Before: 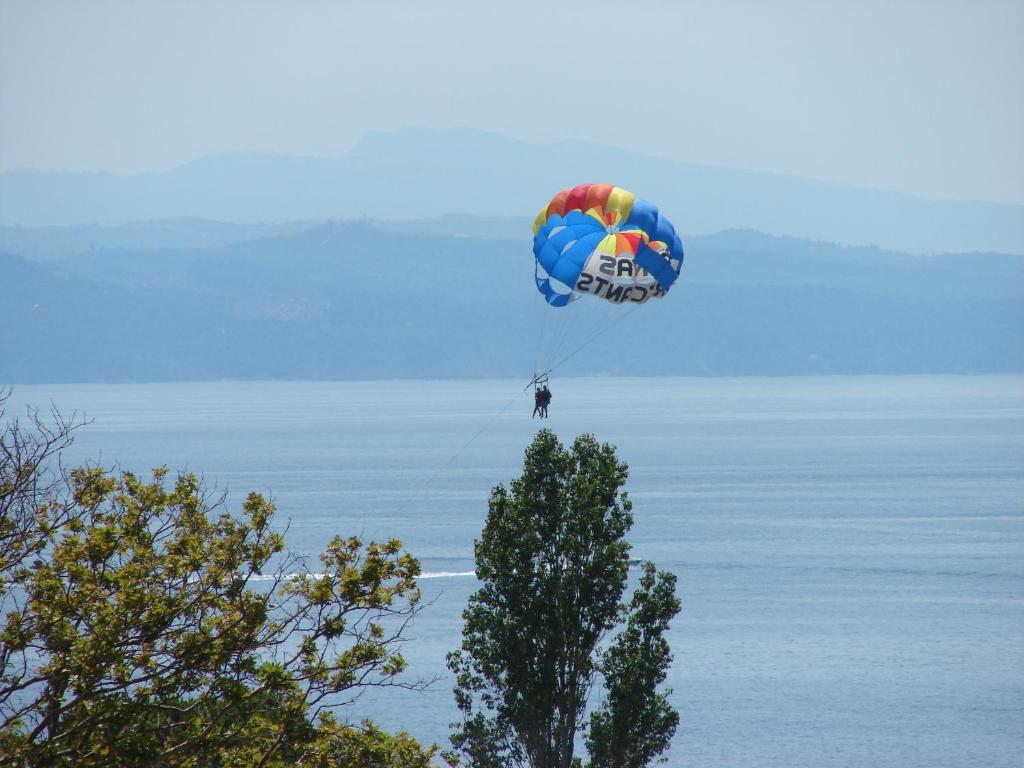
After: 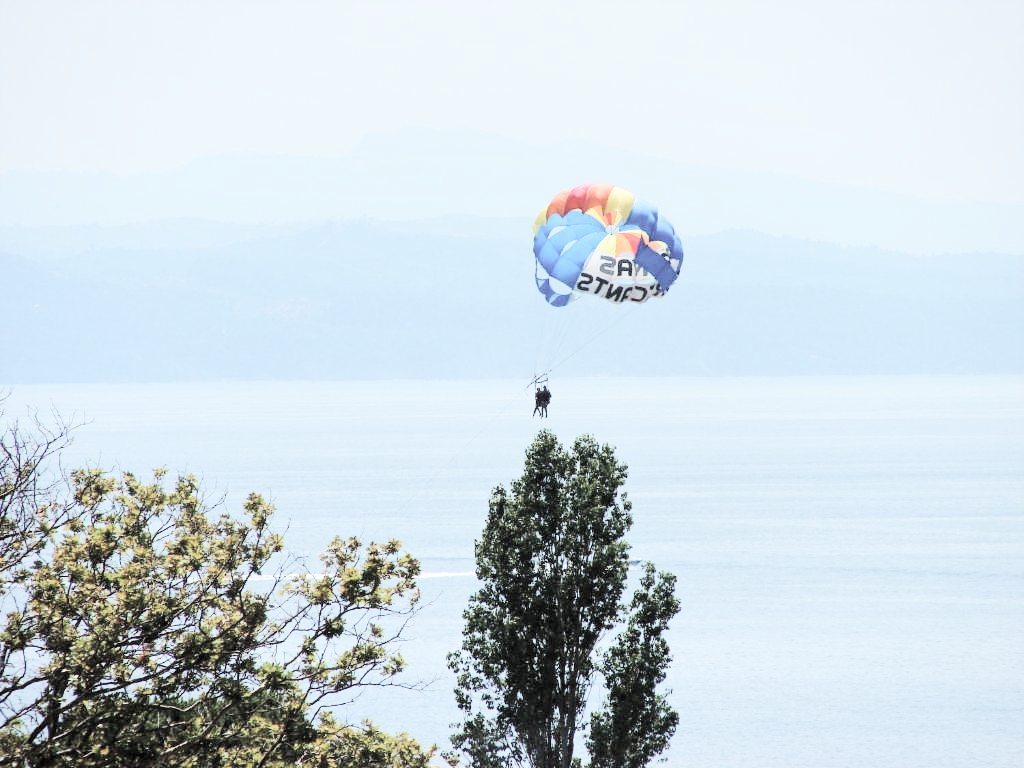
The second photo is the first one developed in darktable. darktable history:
base curve: curves: ch0 [(0, 0) (0.032, 0.025) (0.121, 0.166) (0.206, 0.329) (0.605, 0.79) (1, 1)], preserve colors none
local contrast: highlights 104%, shadows 100%, detail 119%, midtone range 0.2
contrast brightness saturation: brightness 0.181, saturation -0.513
tone curve: curves: ch0 [(0, 0) (0.082, 0.02) (0.129, 0.078) (0.275, 0.301) (0.67, 0.809) (1, 1)], color space Lab, linked channels, preserve colors none
